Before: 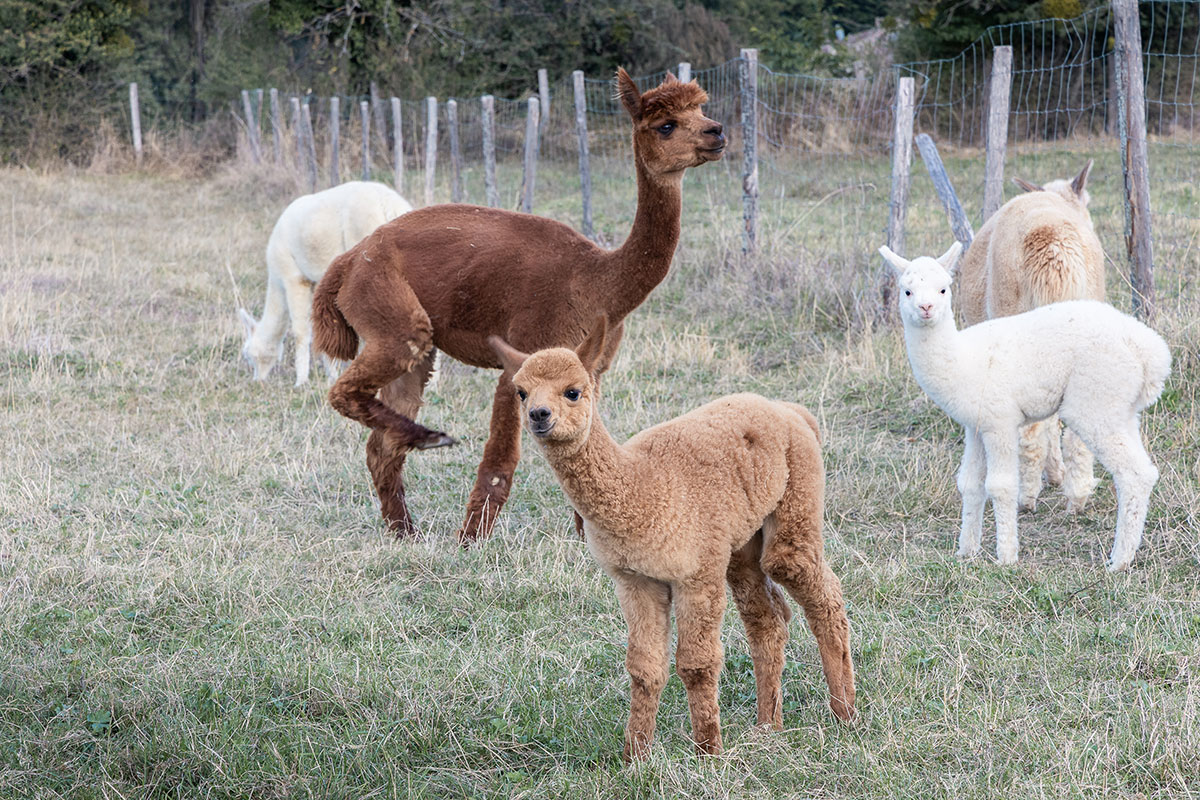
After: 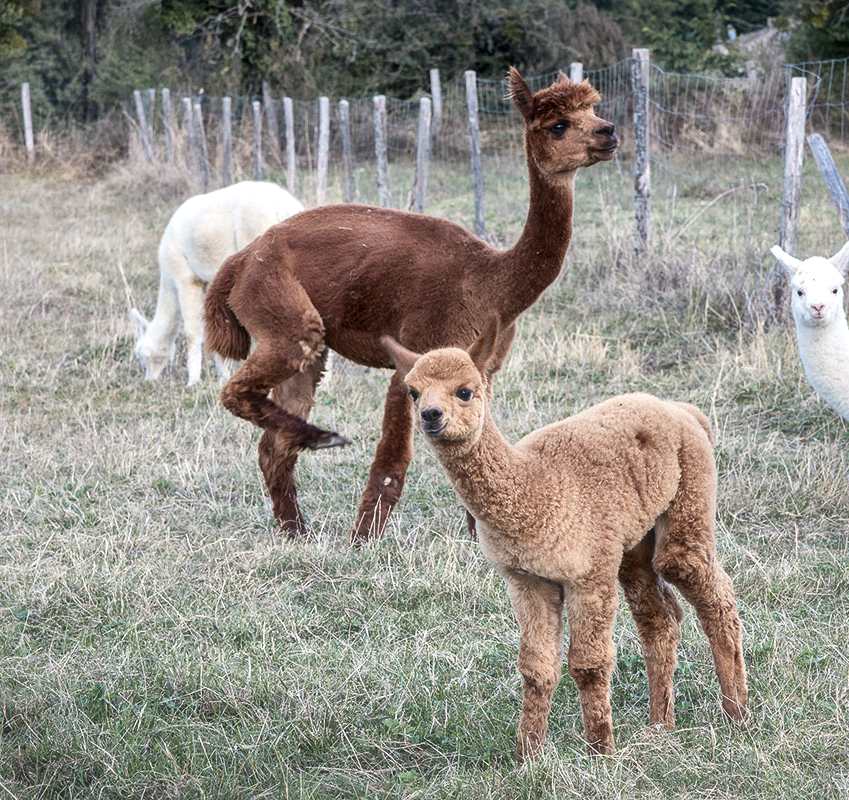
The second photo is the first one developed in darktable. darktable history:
crop and rotate: left 9.061%, right 20.142%
local contrast: mode bilateral grid, contrast 25, coarseness 47, detail 151%, midtone range 0.2
haze removal: strength -0.09, distance 0.358, compatibility mode true, adaptive false
shadows and highlights: shadows 20.91, highlights -35.45, soften with gaussian
